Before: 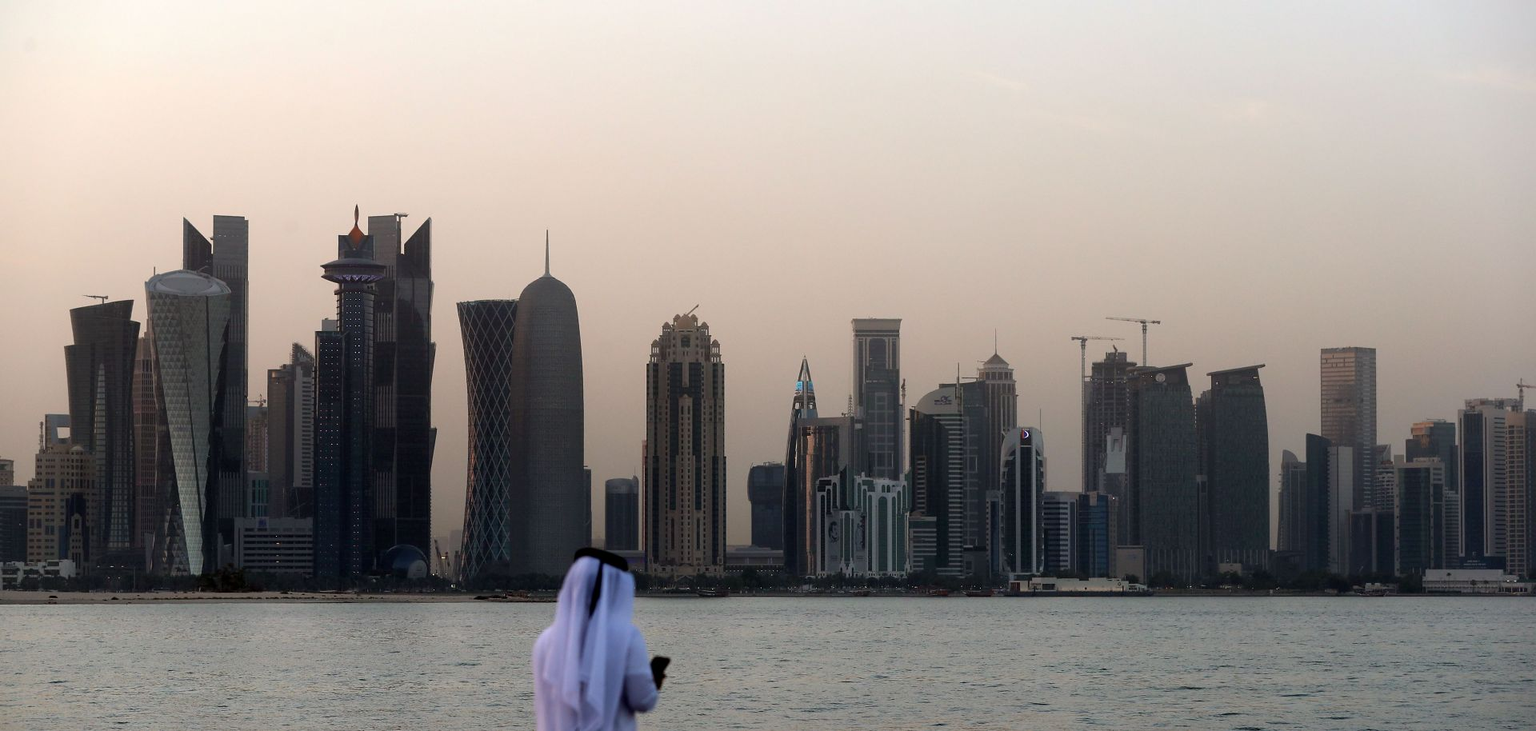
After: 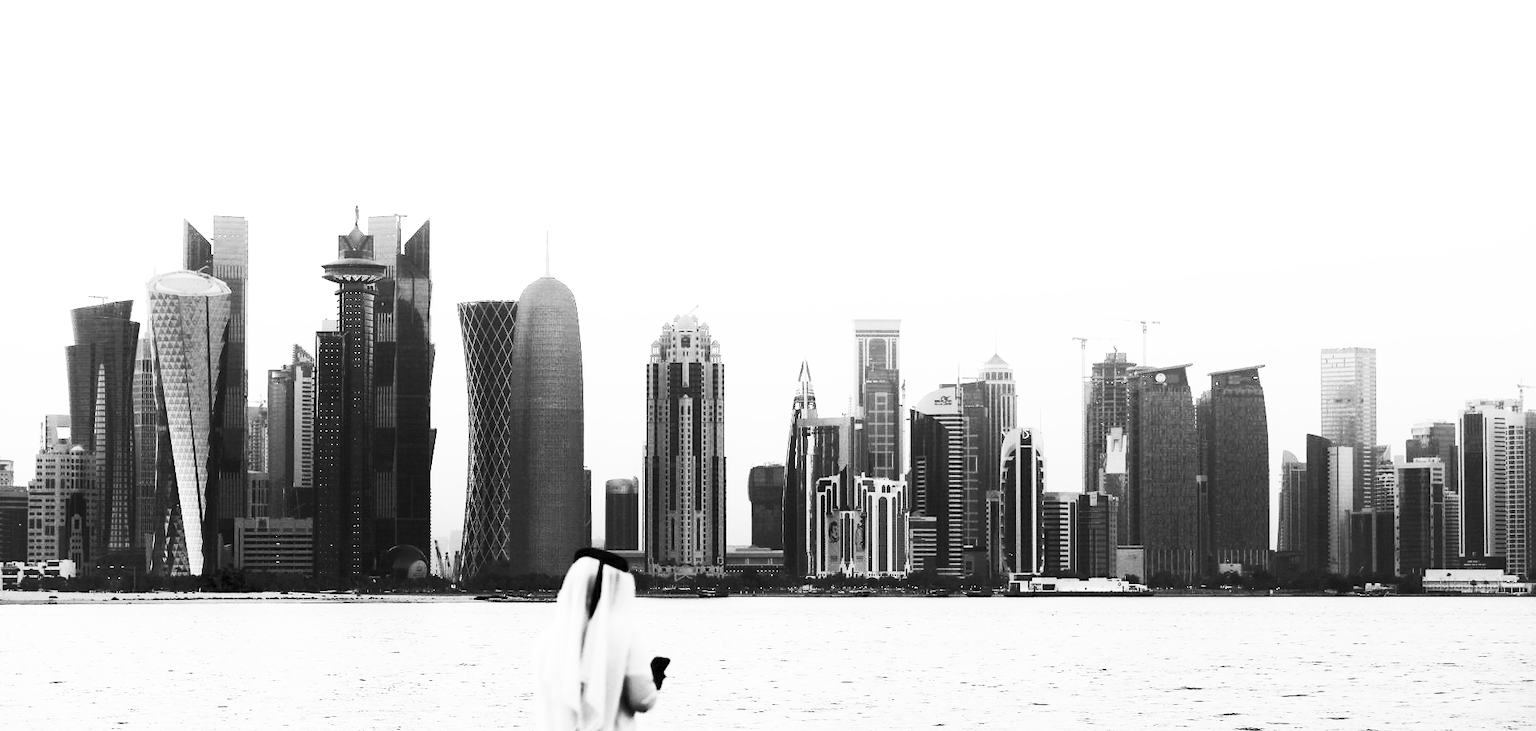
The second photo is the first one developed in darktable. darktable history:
exposure: exposure 0.745 EV, compensate highlight preservation false
base curve: curves: ch0 [(0, 0) (0.028, 0.03) (0.121, 0.232) (0.46, 0.748) (0.859, 0.968) (1, 1)], exposure shift 0.01, preserve colors none
contrast brightness saturation: contrast 0.535, brightness 0.48, saturation -0.994
